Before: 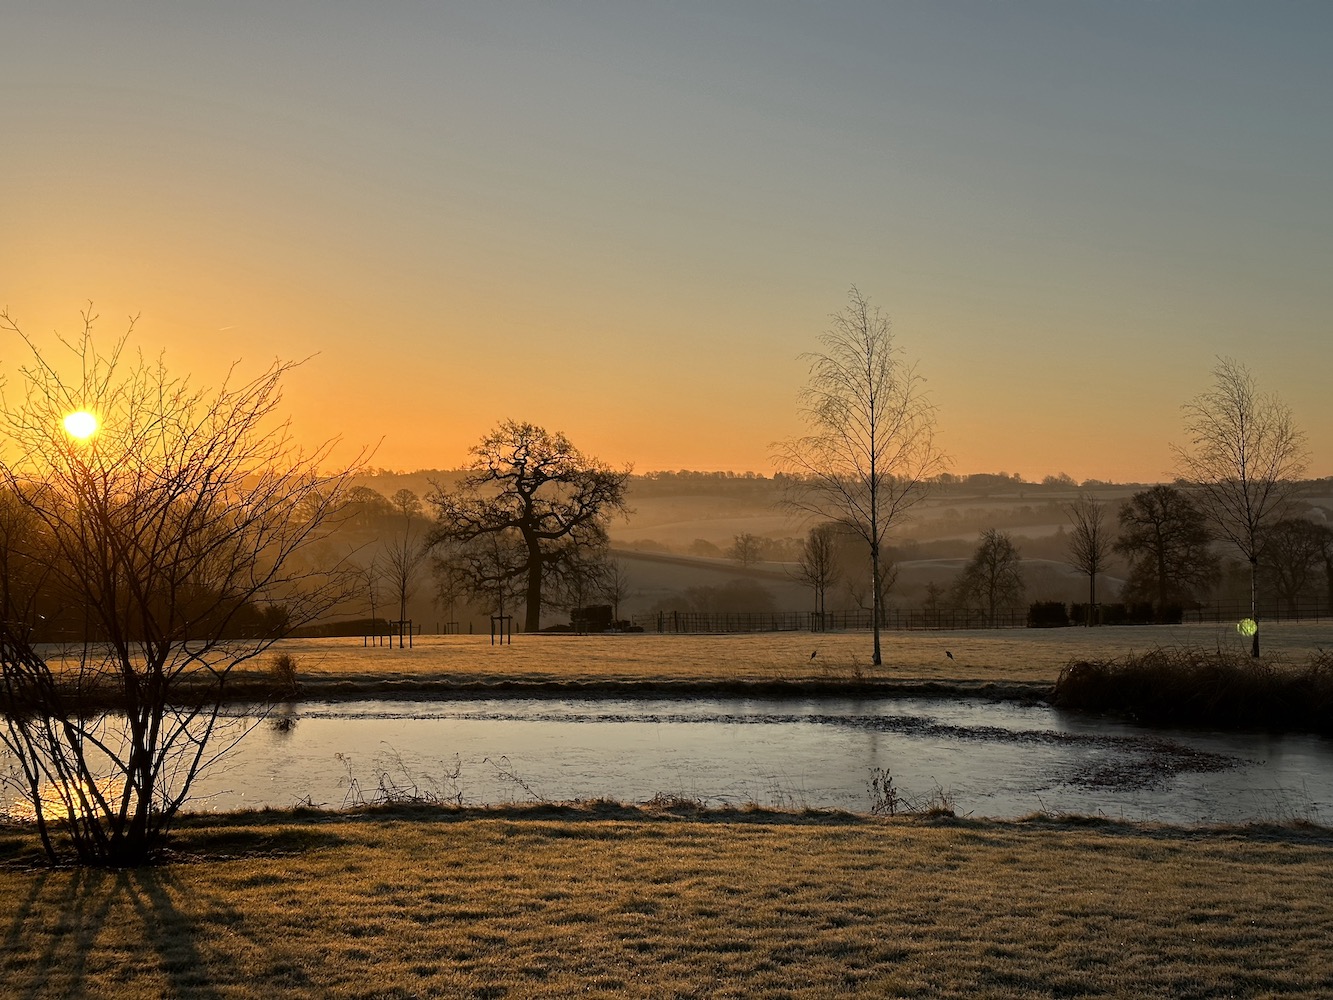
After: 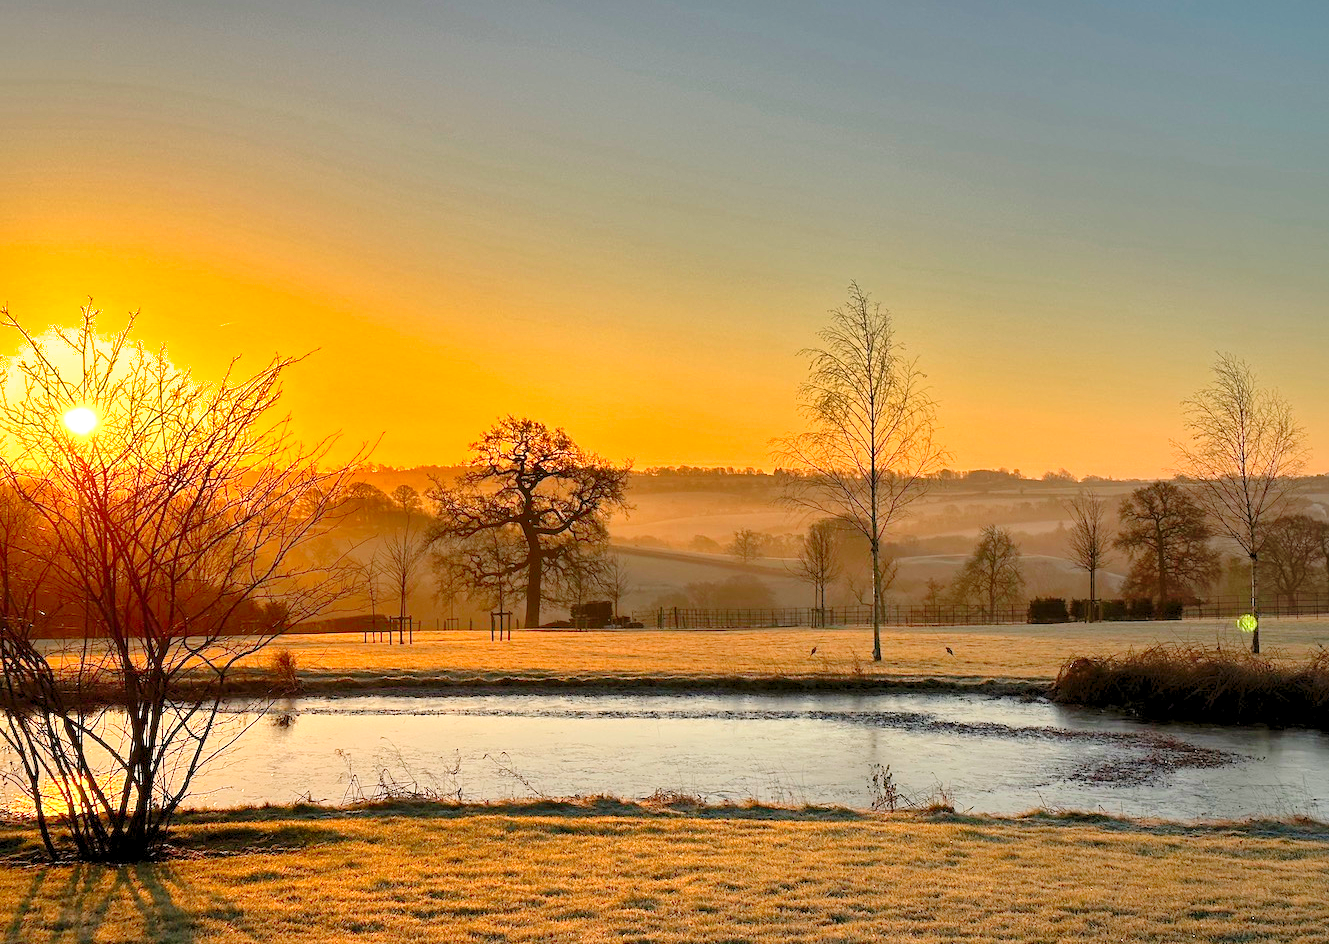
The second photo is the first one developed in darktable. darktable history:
crop: top 0.466%, right 0.261%, bottom 5.108%
shadows and highlights: radius 106.11, shadows 41.44, highlights -72.42, low approximation 0.01, soften with gaussian
levels: black 0.09%, white 99.89%, levels [0.008, 0.318, 0.836]
